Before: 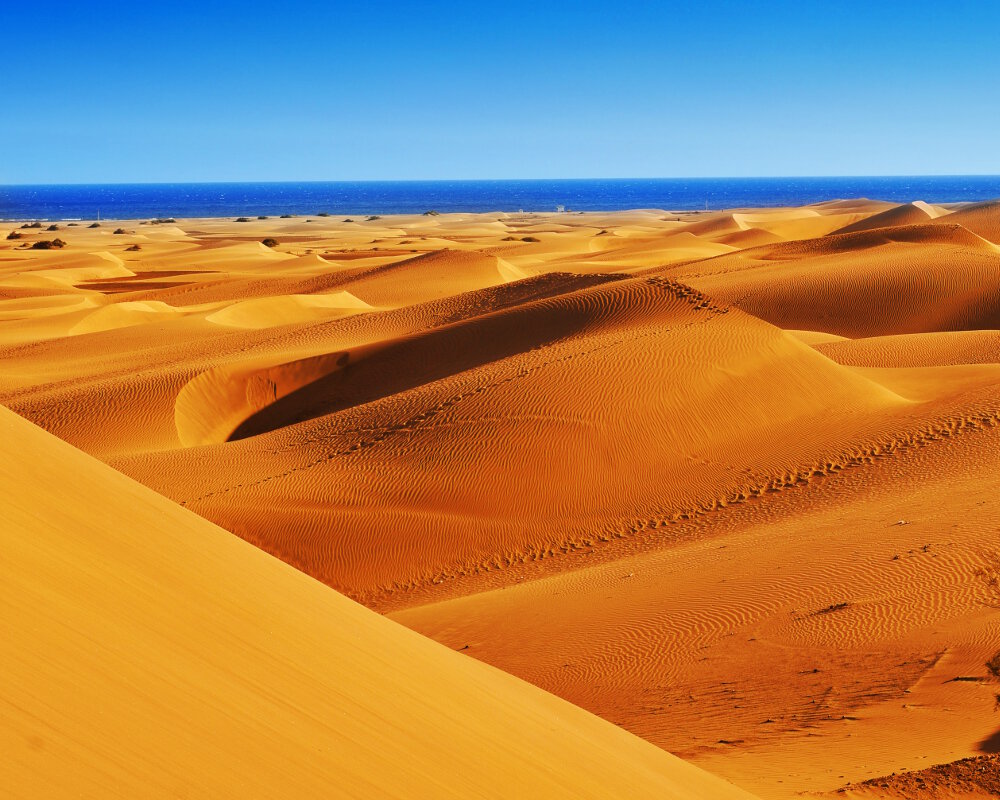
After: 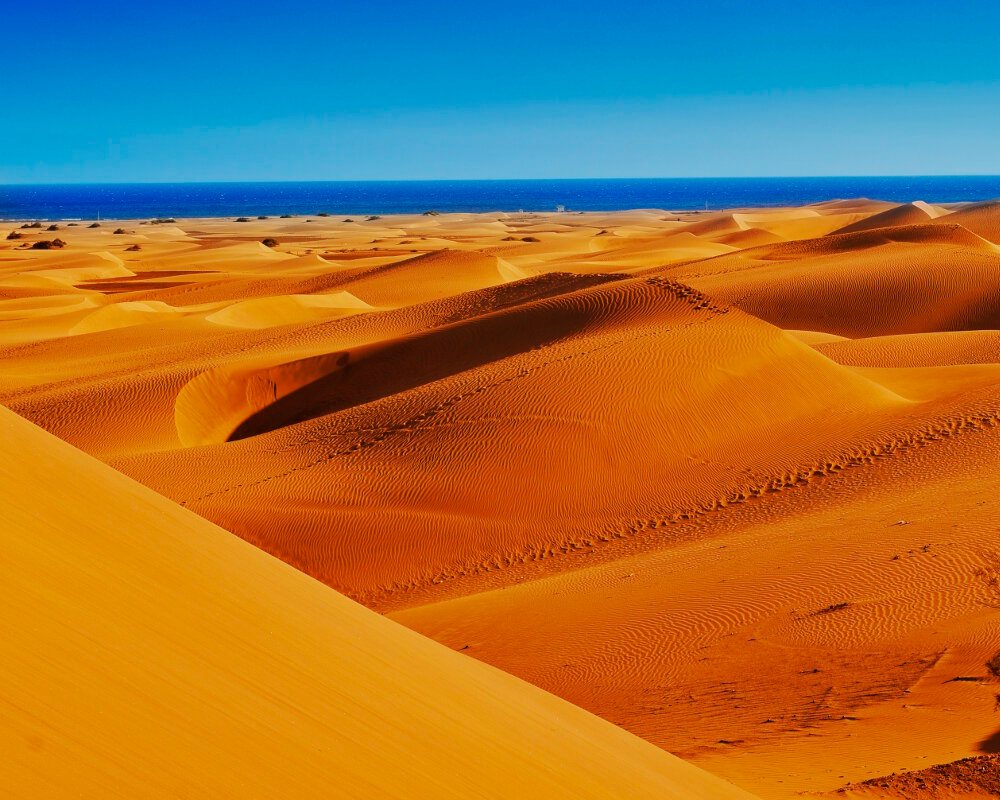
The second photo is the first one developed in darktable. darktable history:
exposure: exposure -0.418 EV, compensate highlight preservation false
